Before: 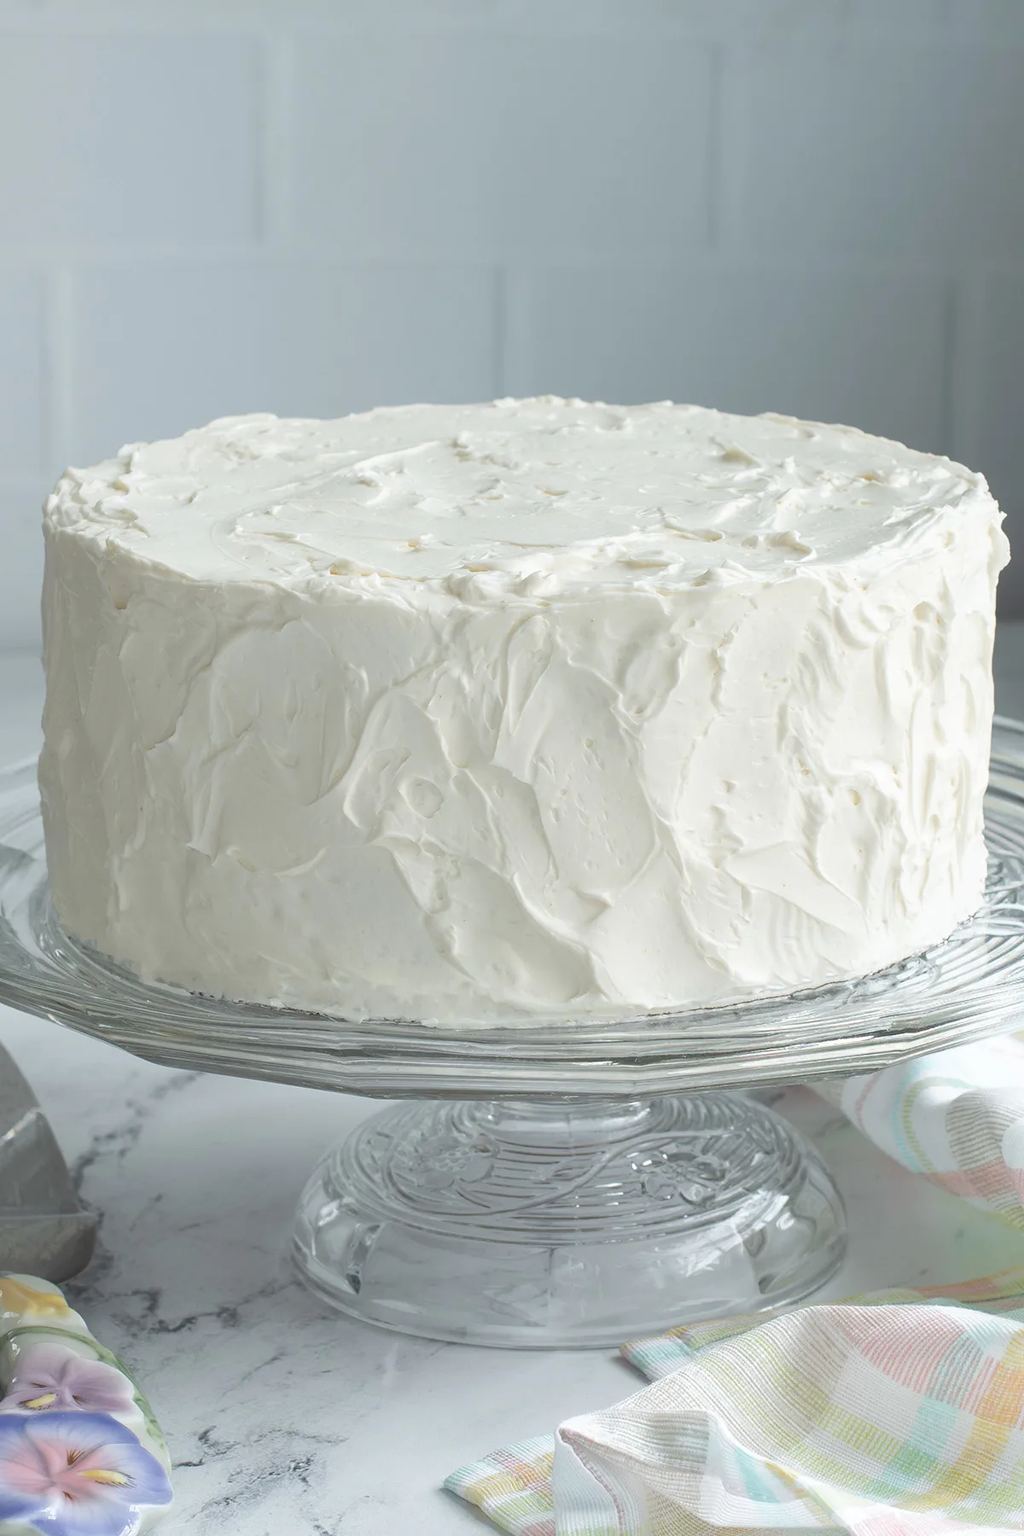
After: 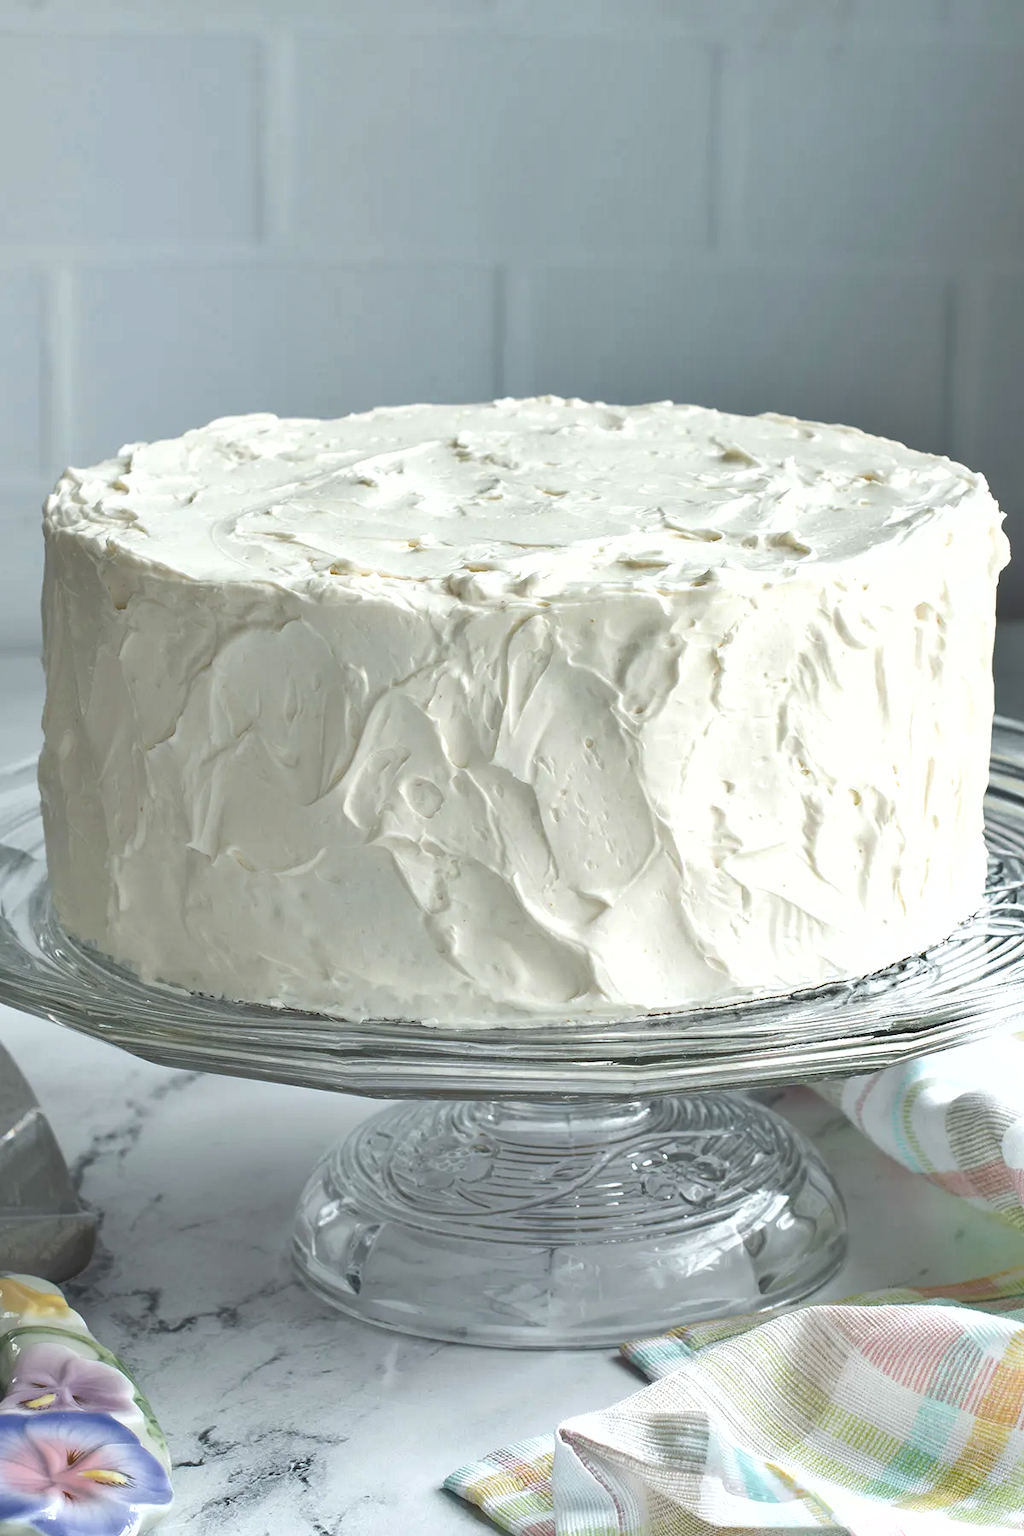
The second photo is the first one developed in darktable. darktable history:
contrast brightness saturation: contrast 0.068, brightness -0.128, saturation 0.06
exposure: exposure 0.347 EV, compensate highlight preservation false
shadows and highlights: soften with gaussian
